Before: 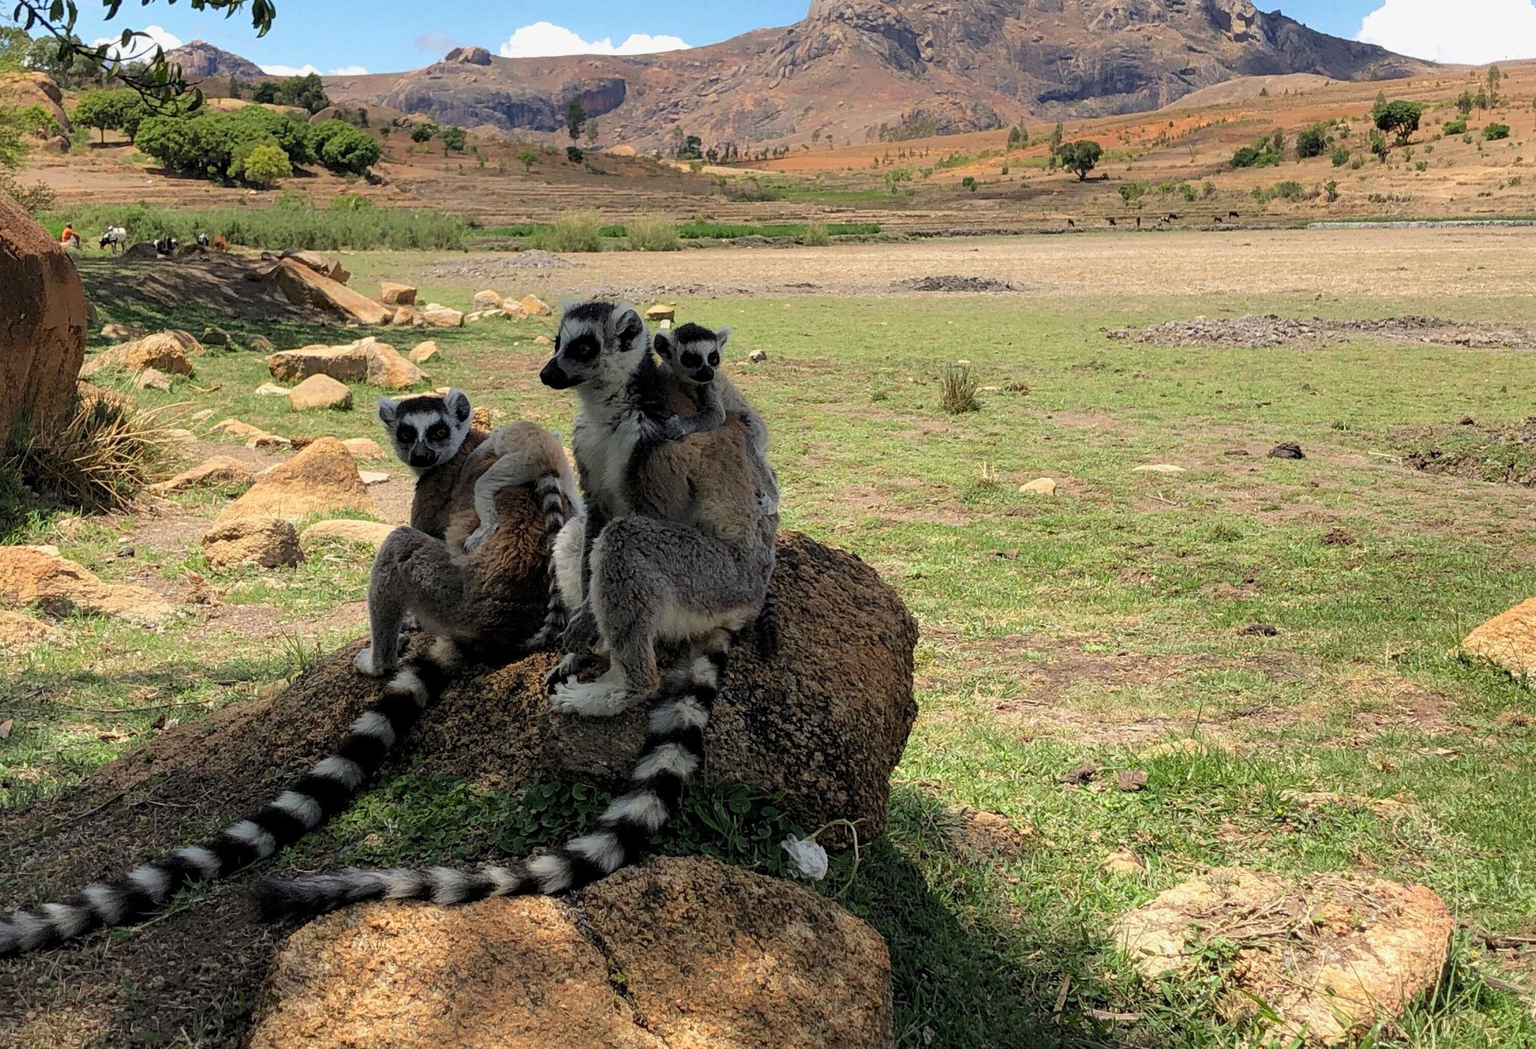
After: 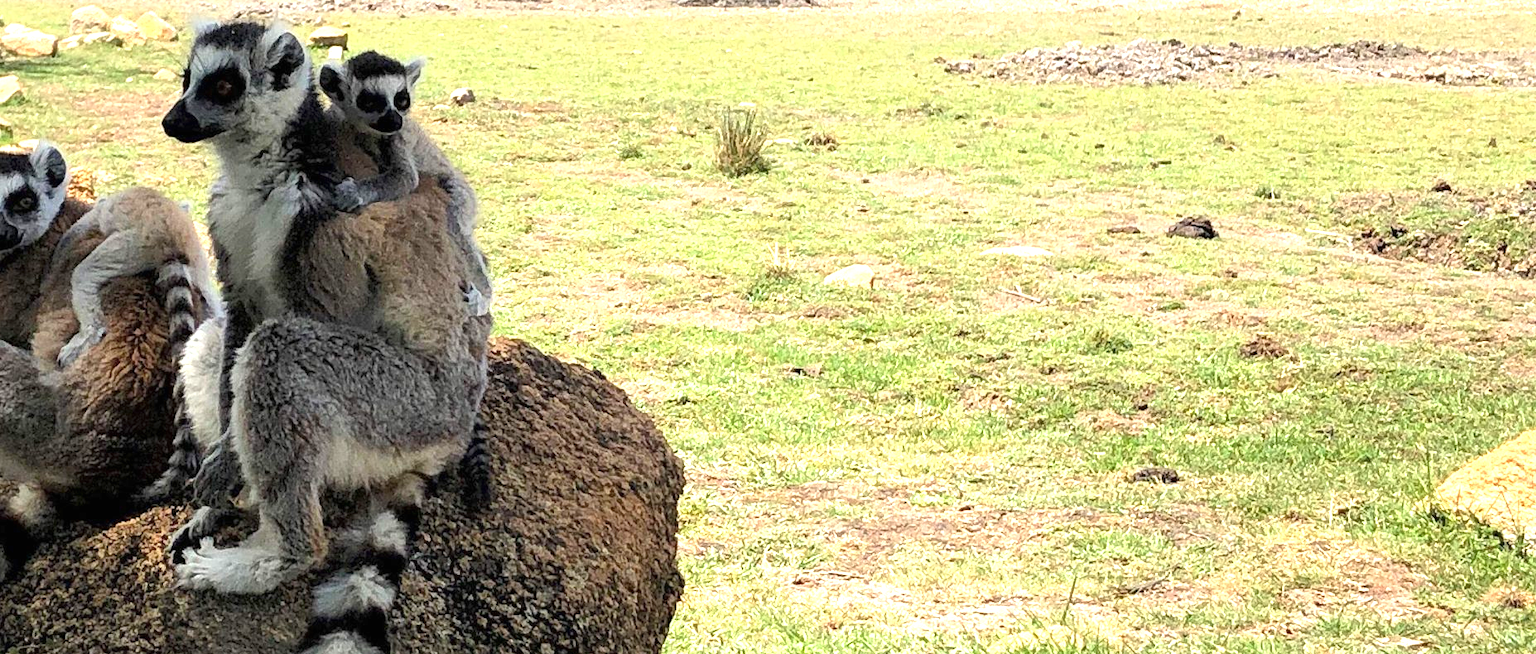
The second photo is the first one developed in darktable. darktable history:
crop and rotate: left 27.514%, top 27.298%, bottom 27.444%
exposure: black level correction 0, exposure 1.2 EV, compensate exposure bias true, compensate highlight preservation false
